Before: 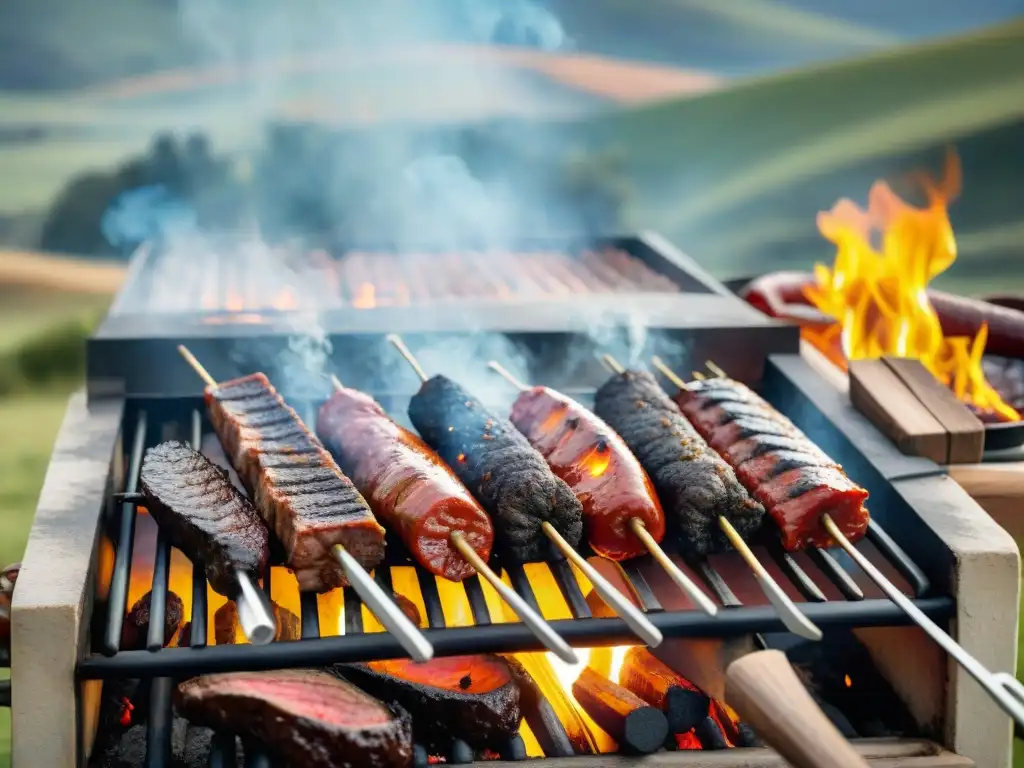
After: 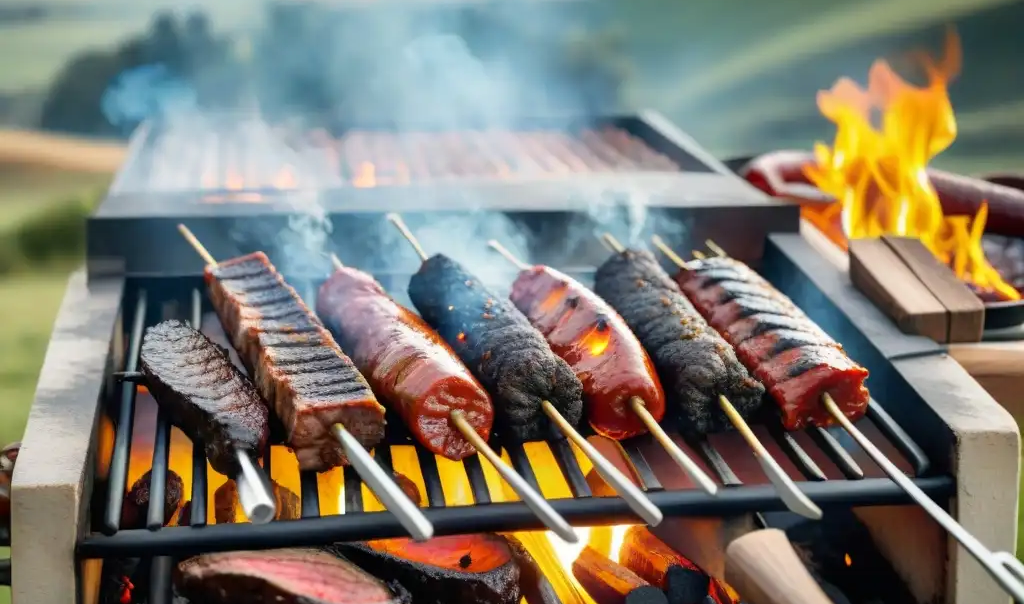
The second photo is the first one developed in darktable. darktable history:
crop and rotate: top 15.835%, bottom 5.4%
